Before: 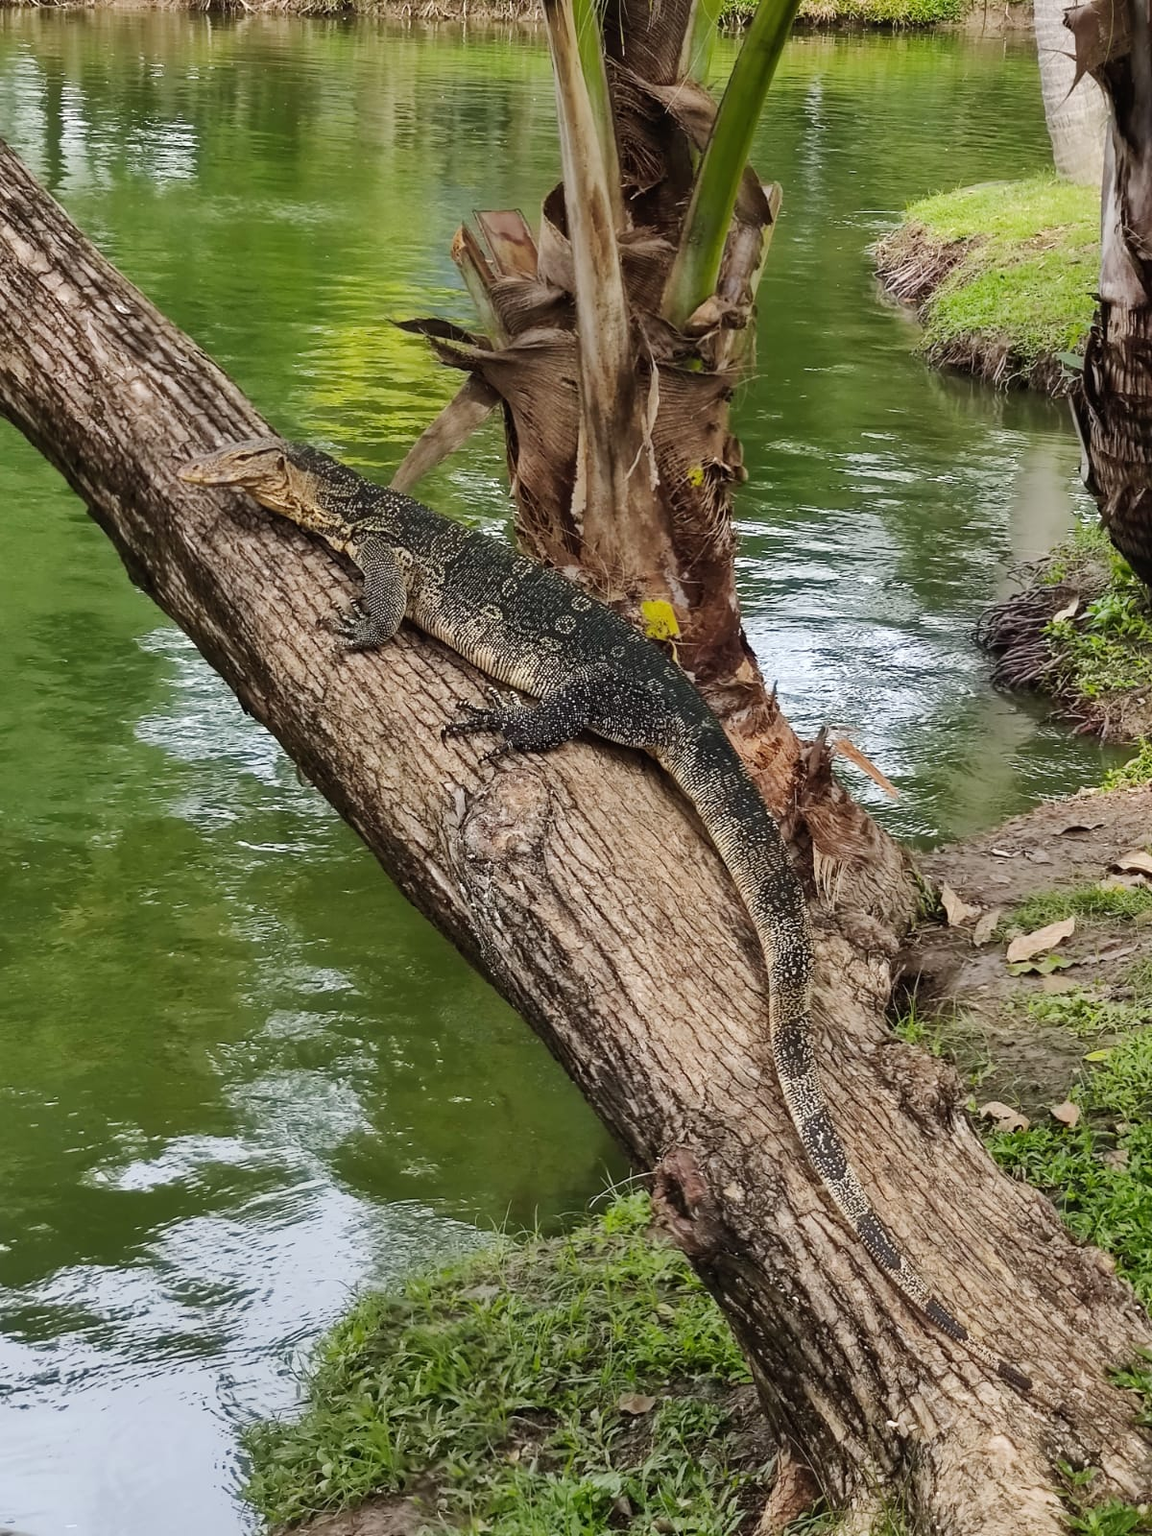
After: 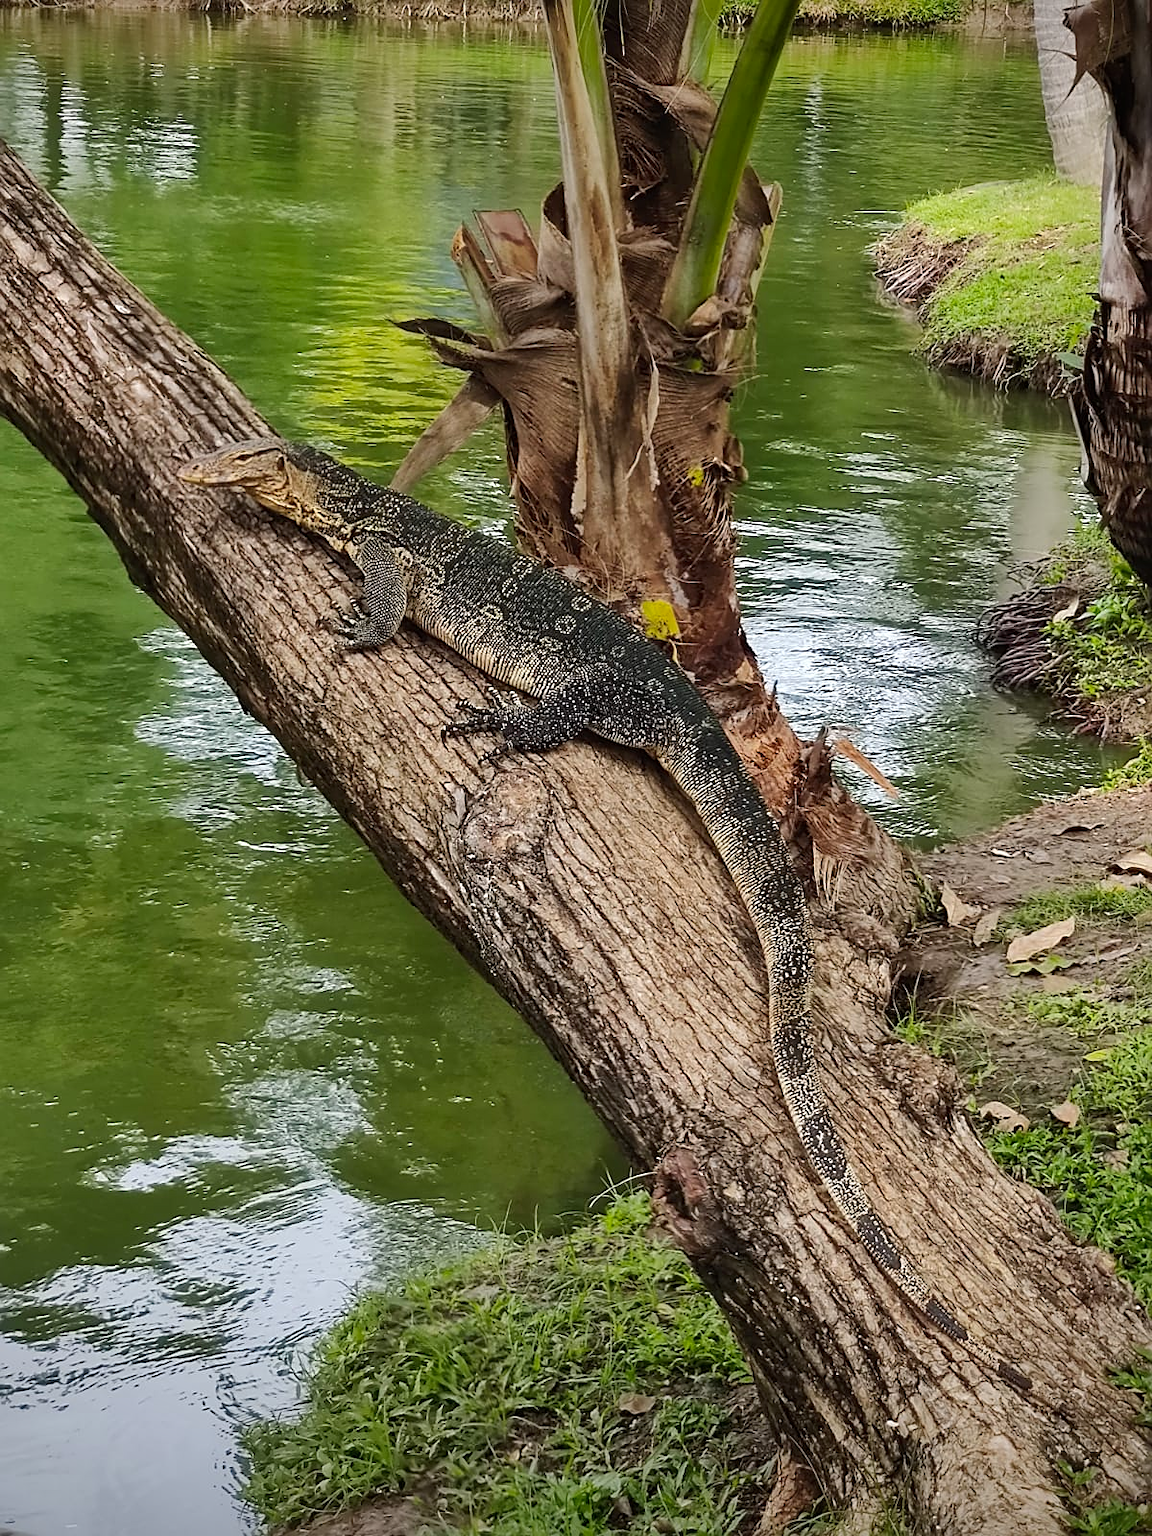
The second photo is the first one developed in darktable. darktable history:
contrast brightness saturation: saturation 0.1
sharpen: on, module defaults
vignetting: fall-off start 97.23%, saturation -0.024, center (-0.033, -0.042), width/height ratio 1.179, unbound false
